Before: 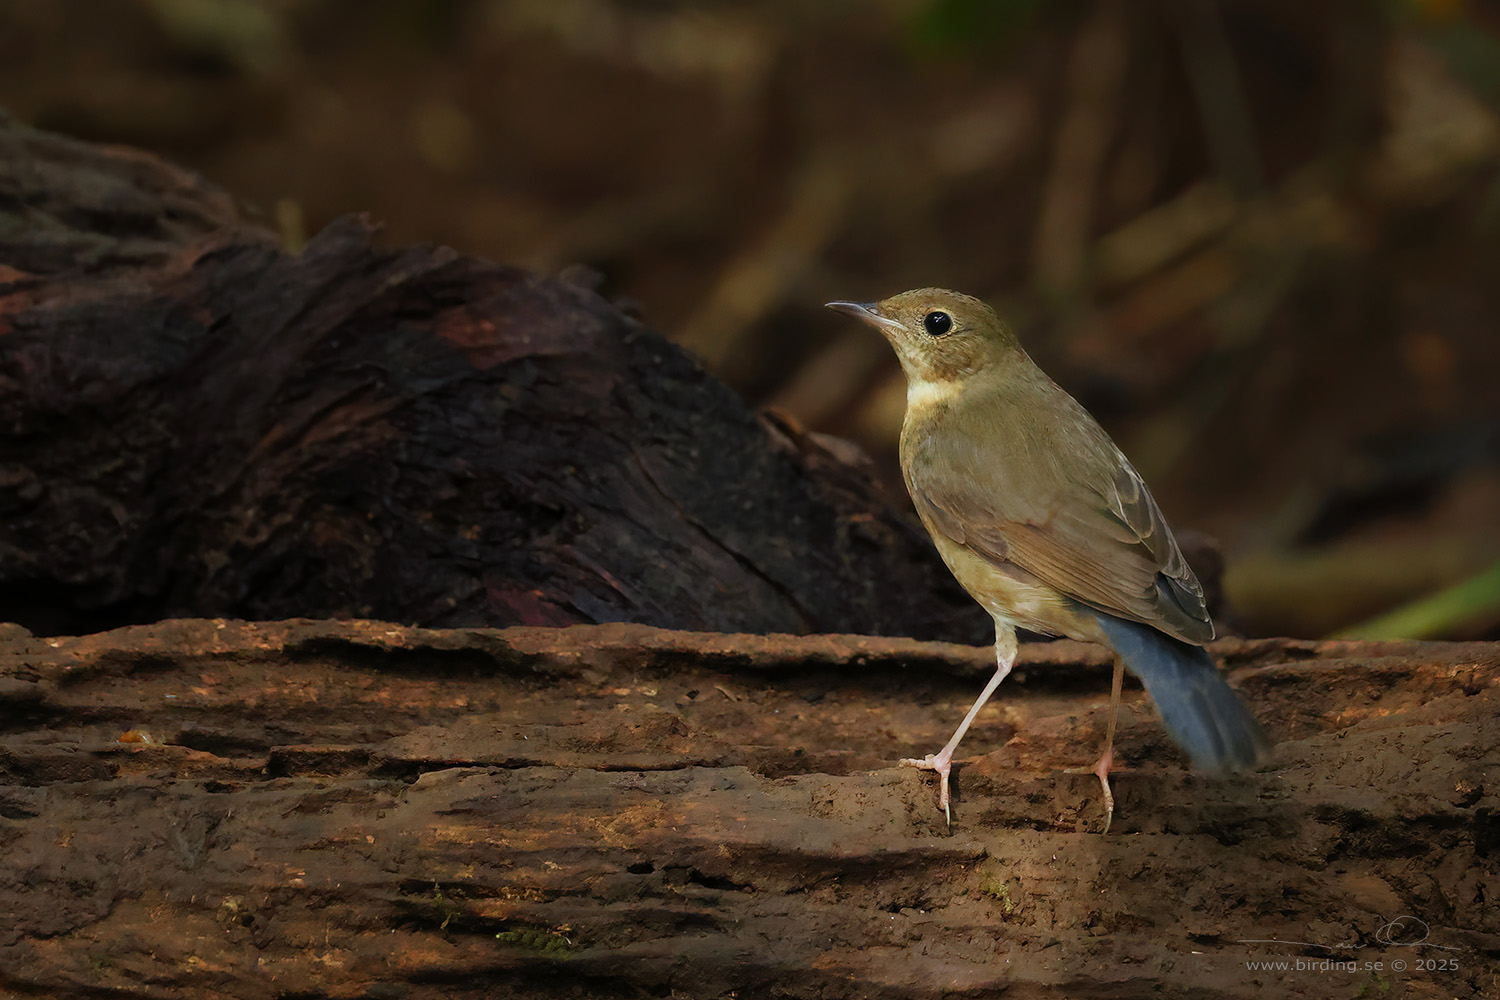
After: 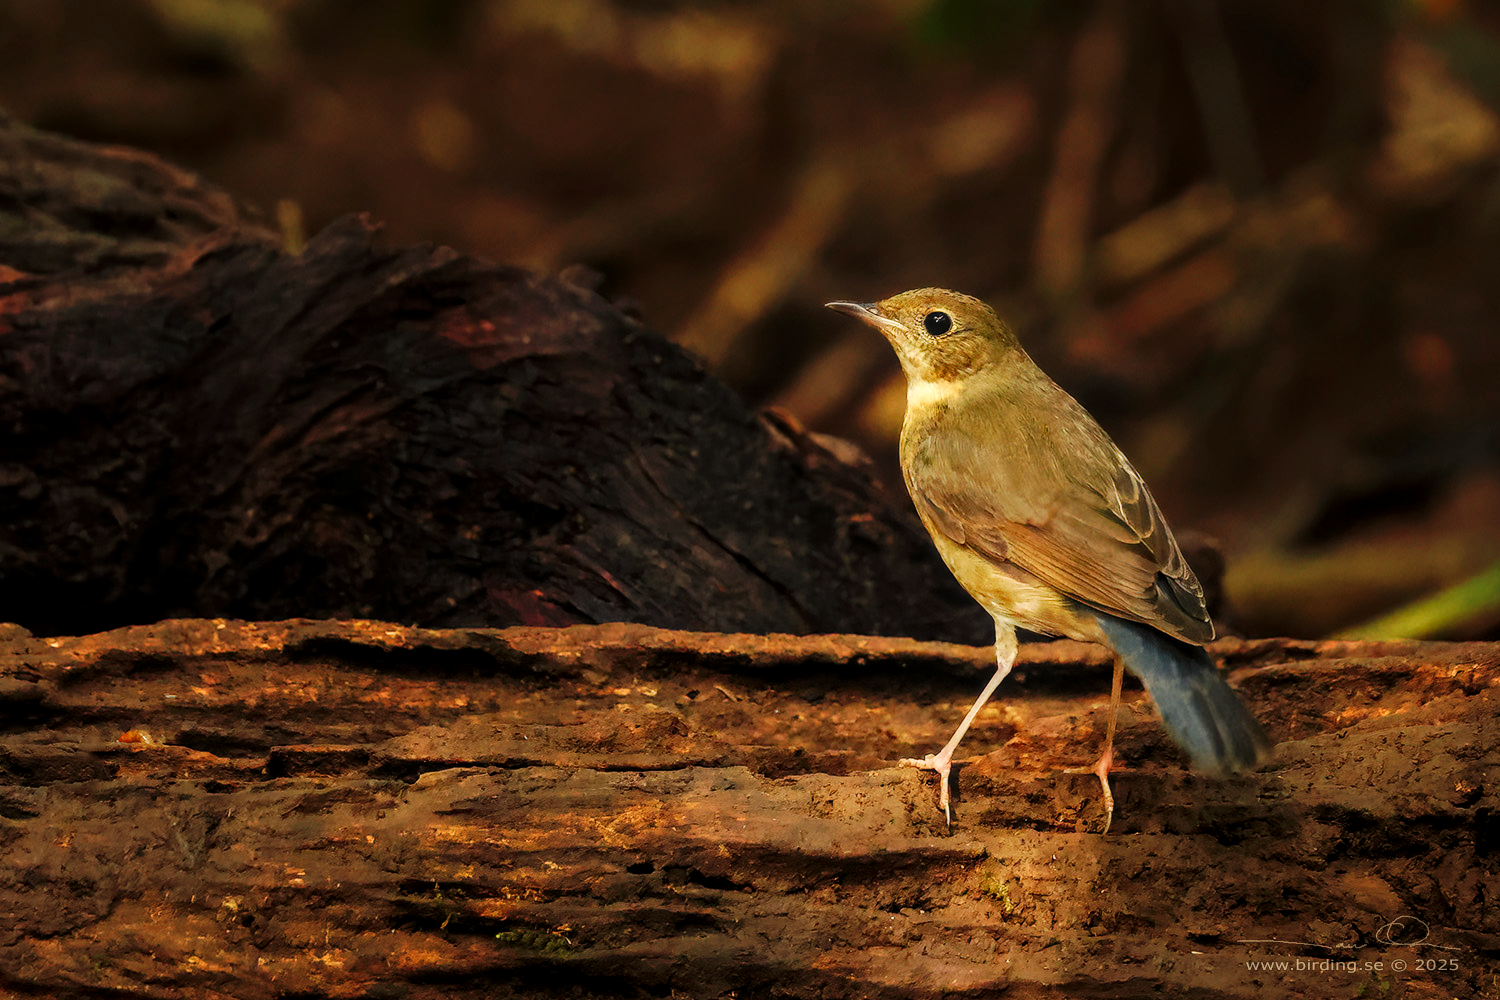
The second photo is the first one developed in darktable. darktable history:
local contrast: on, module defaults
levels: levels [0, 0.492, 0.984]
base curve: curves: ch0 [(0, 0) (0.032, 0.025) (0.121, 0.166) (0.206, 0.329) (0.605, 0.79) (1, 1)], preserve colors none
white balance: red 1.123, blue 0.83
